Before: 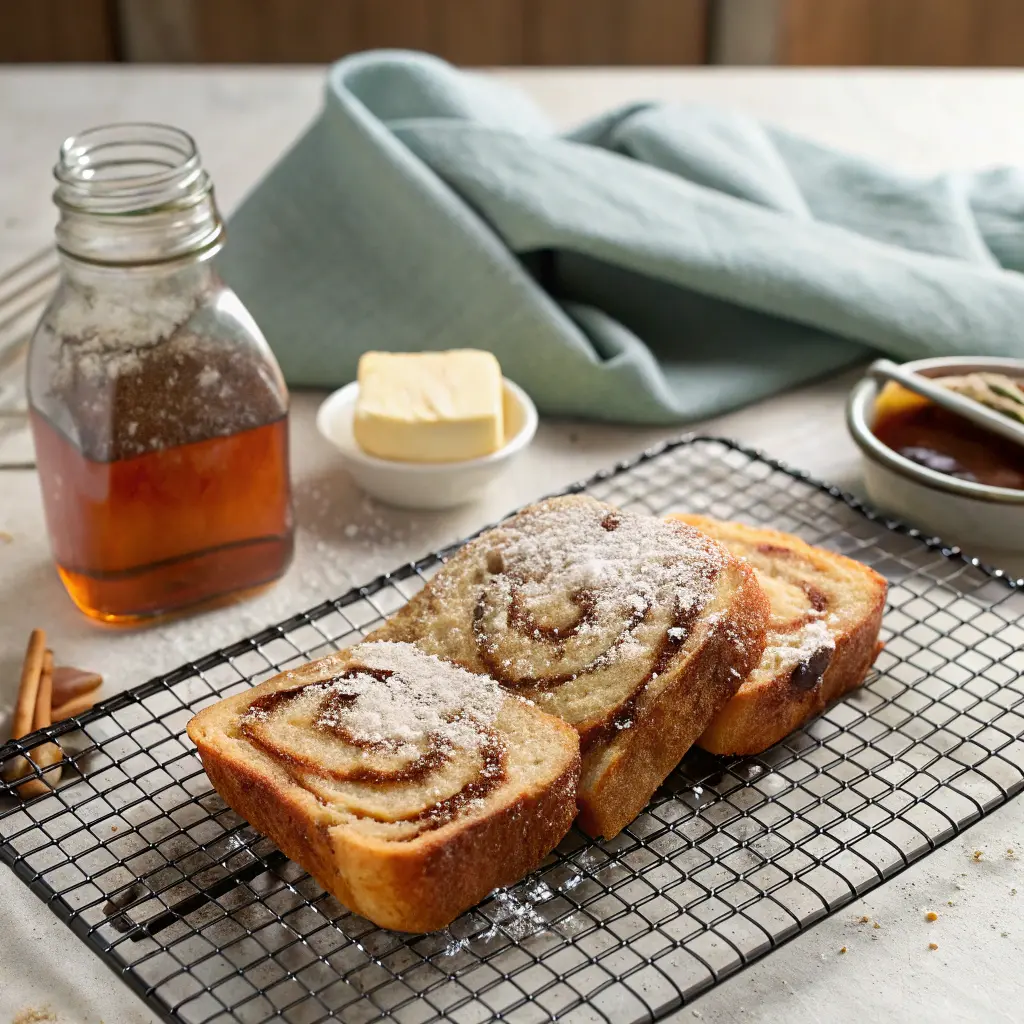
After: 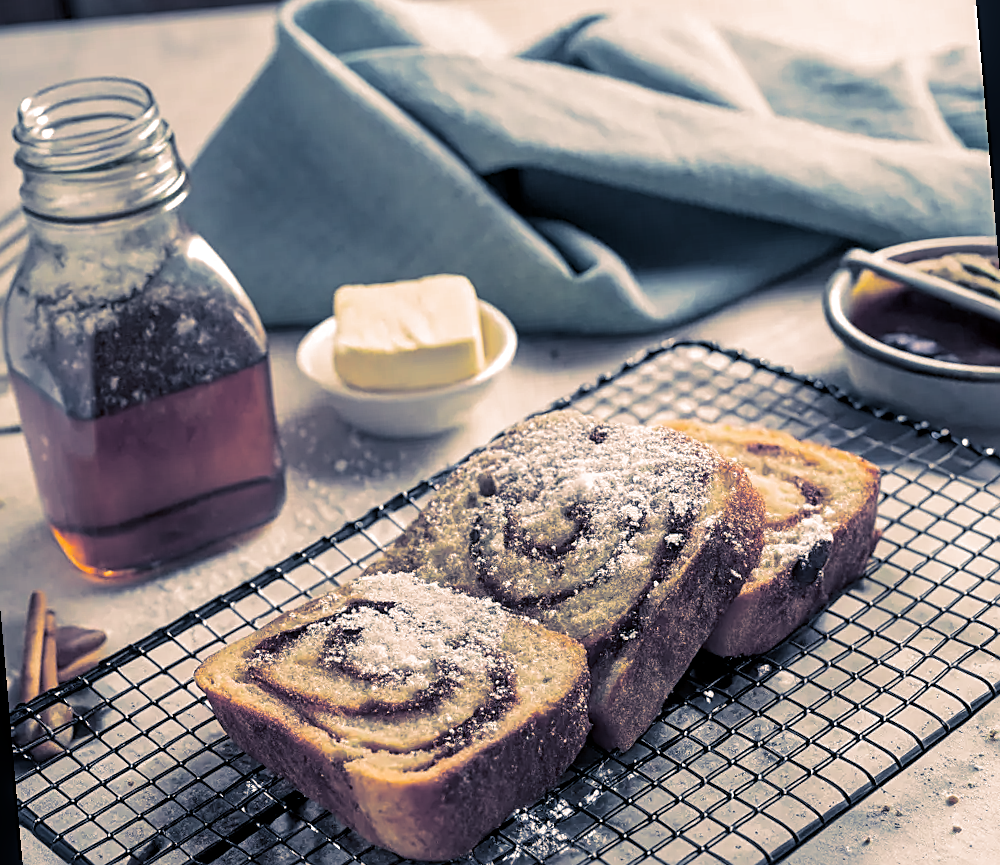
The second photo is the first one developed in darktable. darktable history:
sharpen: on, module defaults
split-toning: shadows › hue 226.8°, shadows › saturation 0.56, highlights › hue 28.8°, balance -40, compress 0%
rotate and perspective: rotation -5°, crop left 0.05, crop right 0.952, crop top 0.11, crop bottom 0.89
local contrast: detail 130%
